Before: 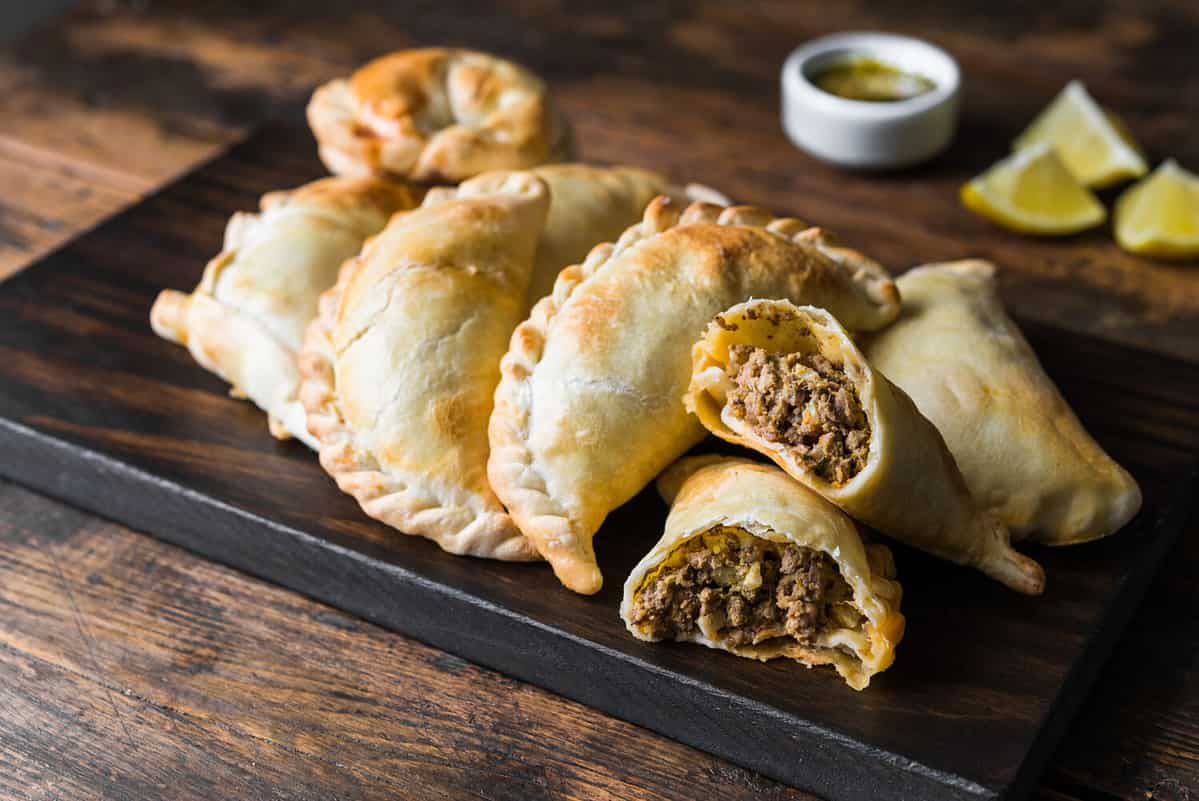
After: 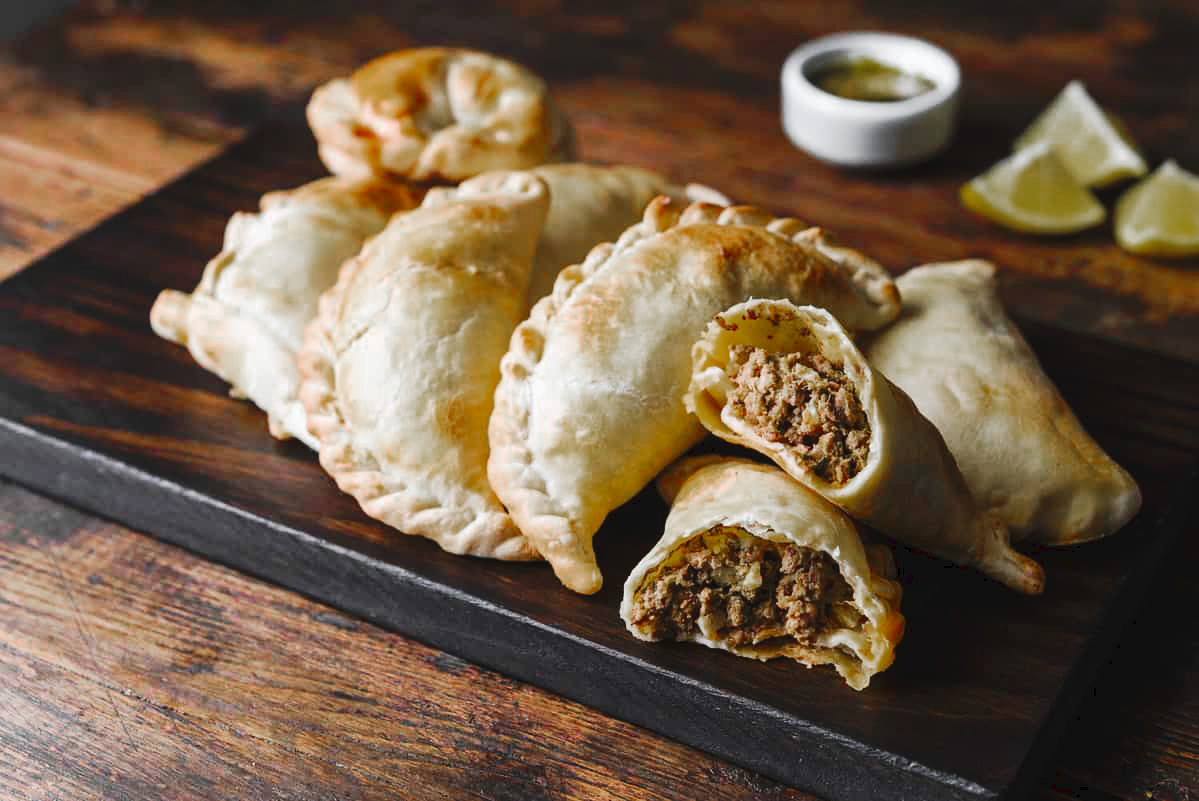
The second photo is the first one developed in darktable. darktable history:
tone curve: curves: ch0 [(0, 0) (0.003, 0.049) (0.011, 0.052) (0.025, 0.061) (0.044, 0.08) (0.069, 0.101) (0.1, 0.119) (0.136, 0.139) (0.177, 0.172) (0.224, 0.222) (0.277, 0.292) (0.335, 0.367) (0.399, 0.444) (0.468, 0.538) (0.543, 0.623) (0.623, 0.713) (0.709, 0.784) (0.801, 0.844) (0.898, 0.916) (1, 1)], preserve colors none
color zones: curves: ch0 [(0, 0.48) (0.209, 0.398) (0.305, 0.332) (0.429, 0.493) (0.571, 0.5) (0.714, 0.5) (0.857, 0.5) (1, 0.48)]; ch1 [(0, 0.736) (0.143, 0.625) (0.225, 0.371) (0.429, 0.256) (0.571, 0.241) (0.714, 0.213) (0.857, 0.48) (1, 0.736)]; ch2 [(0, 0.448) (0.143, 0.498) (0.286, 0.5) (0.429, 0.5) (0.571, 0.5) (0.714, 0.5) (0.857, 0.5) (1, 0.448)]
shadows and highlights: shadows -23.66, highlights 46.83, soften with gaussian
